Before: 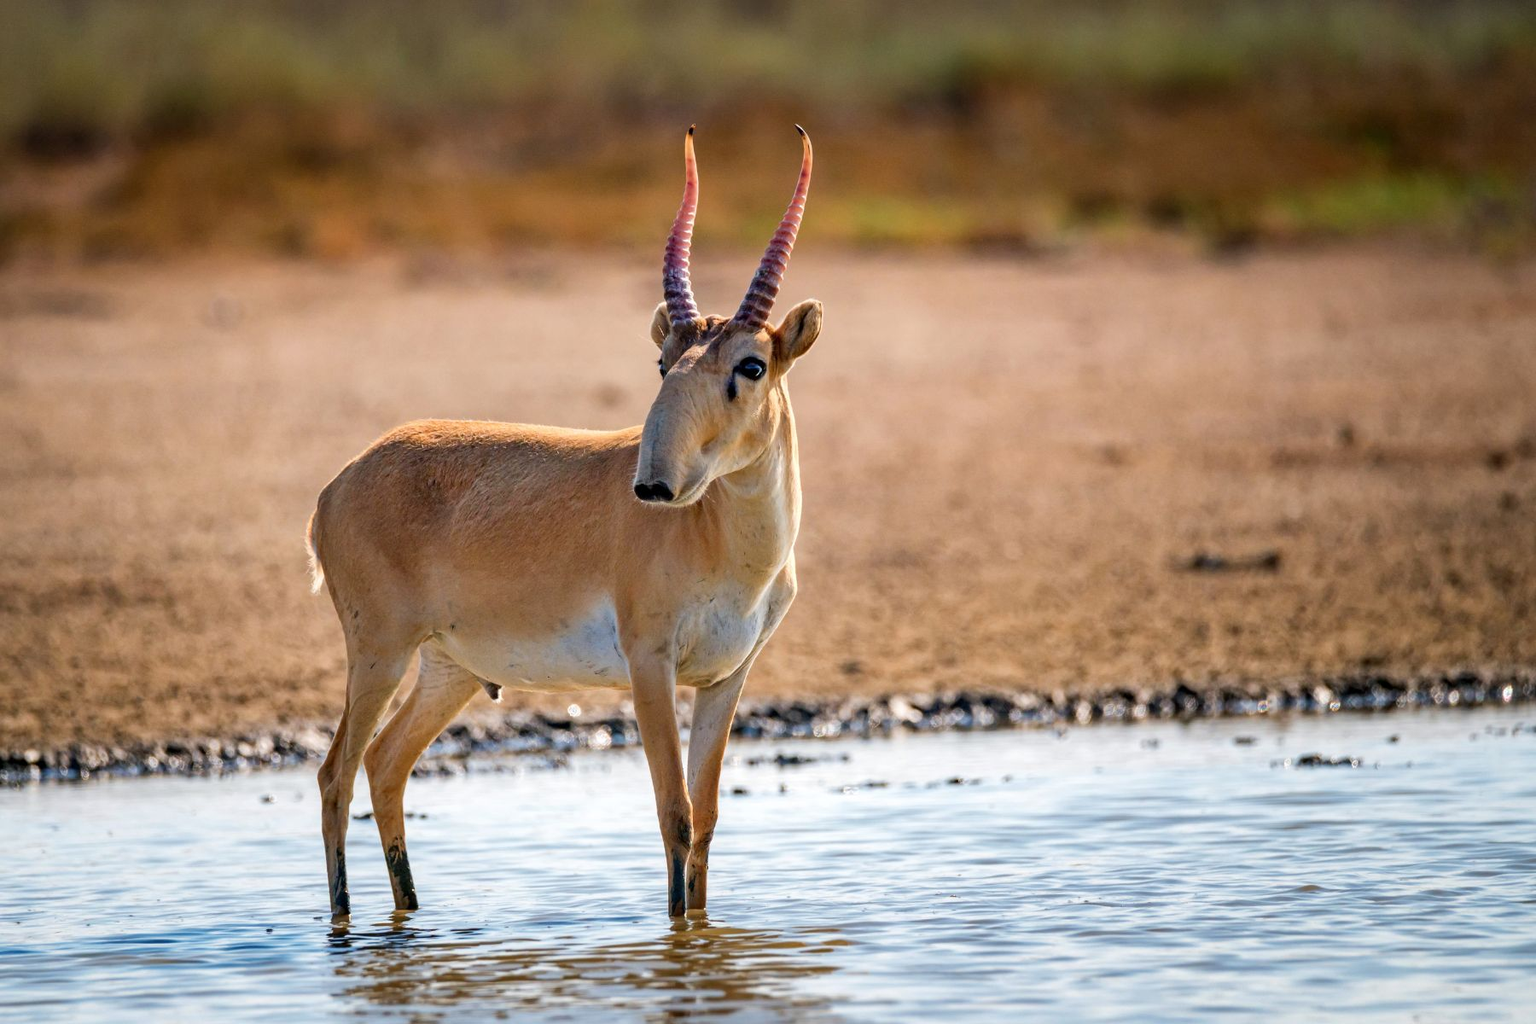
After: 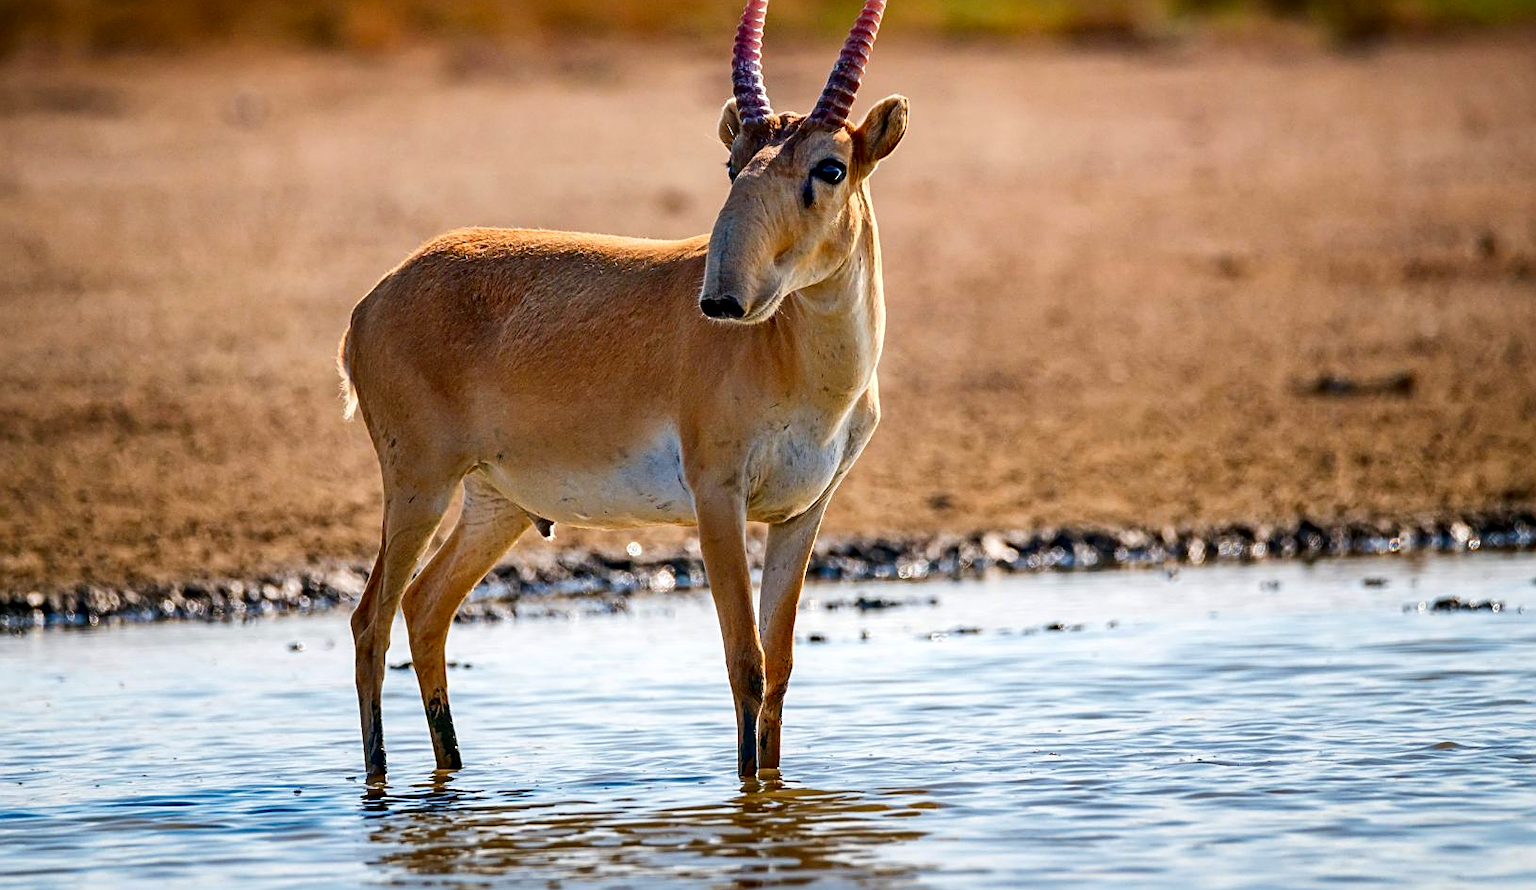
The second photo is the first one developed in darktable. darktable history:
sharpen: on, module defaults
contrast brightness saturation: contrast 0.12, brightness -0.12, saturation 0.2
crop: top 20.916%, right 9.437%, bottom 0.316%
